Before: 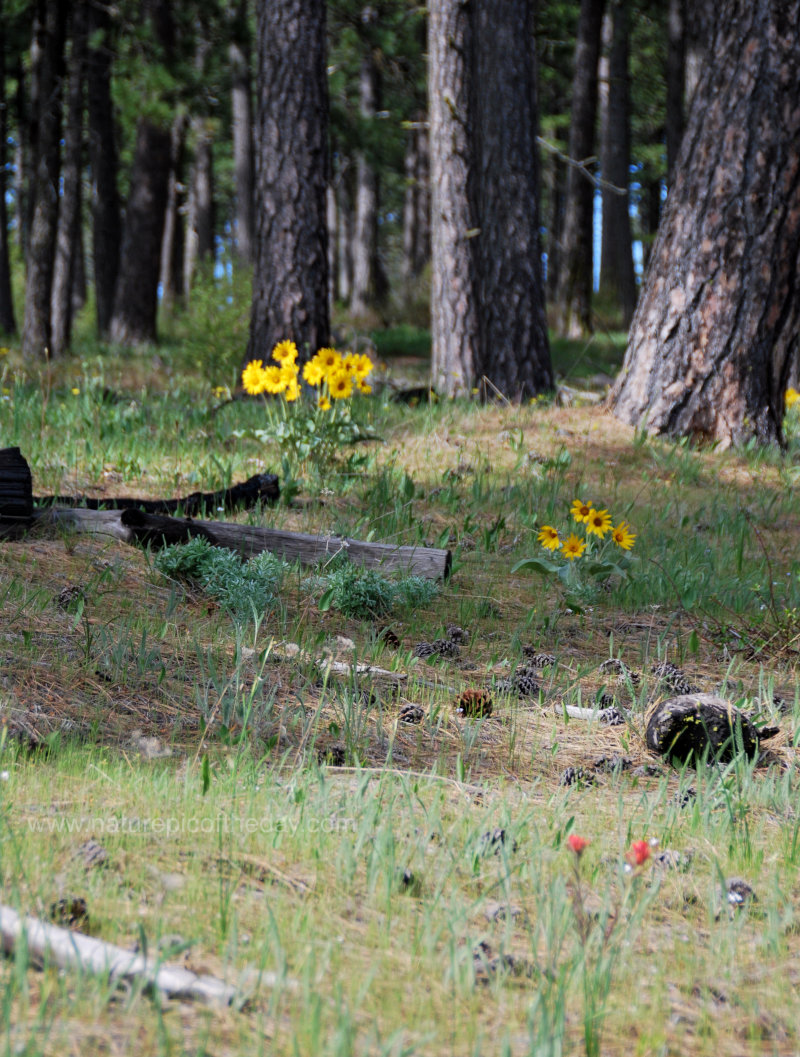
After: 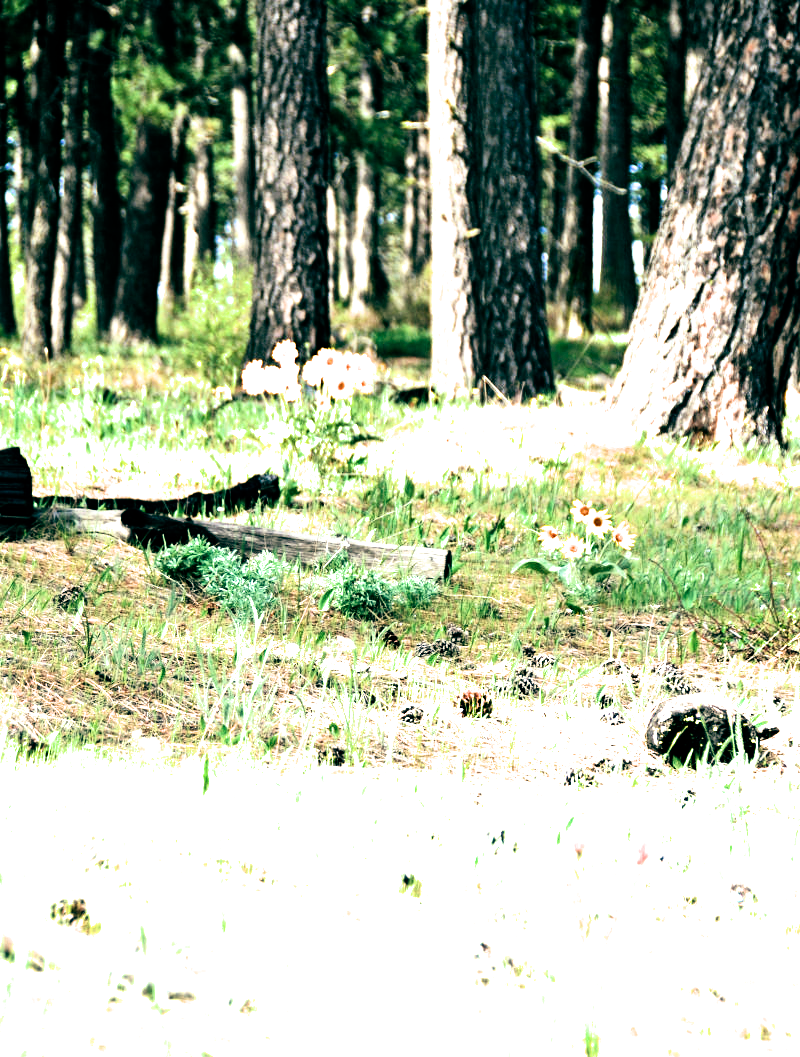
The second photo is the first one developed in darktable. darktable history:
color balance: mode lift, gamma, gain (sRGB), lift [1, 0.69, 1, 1], gamma [1, 1.482, 1, 1], gain [1, 1, 1, 0.802]
filmic rgb: white relative exposure 2.45 EV, hardness 6.33
tone equalizer: -8 EV -0.75 EV, -7 EV -0.7 EV, -6 EV -0.6 EV, -5 EV -0.4 EV, -3 EV 0.4 EV, -2 EV 0.6 EV, -1 EV 0.7 EV, +0 EV 0.75 EV, edges refinement/feathering 500, mask exposure compensation -1.57 EV, preserve details no
exposure: black level correction 0.001, exposure 1.719 EV, compensate exposure bias true, compensate highlight preservation false
